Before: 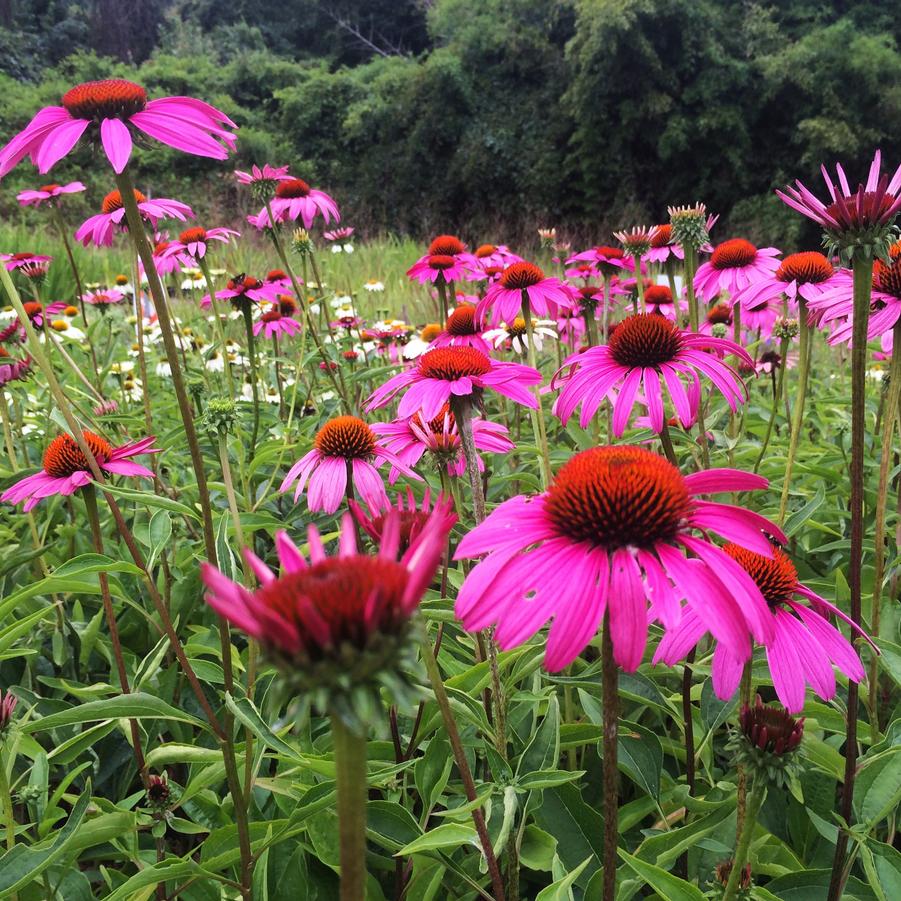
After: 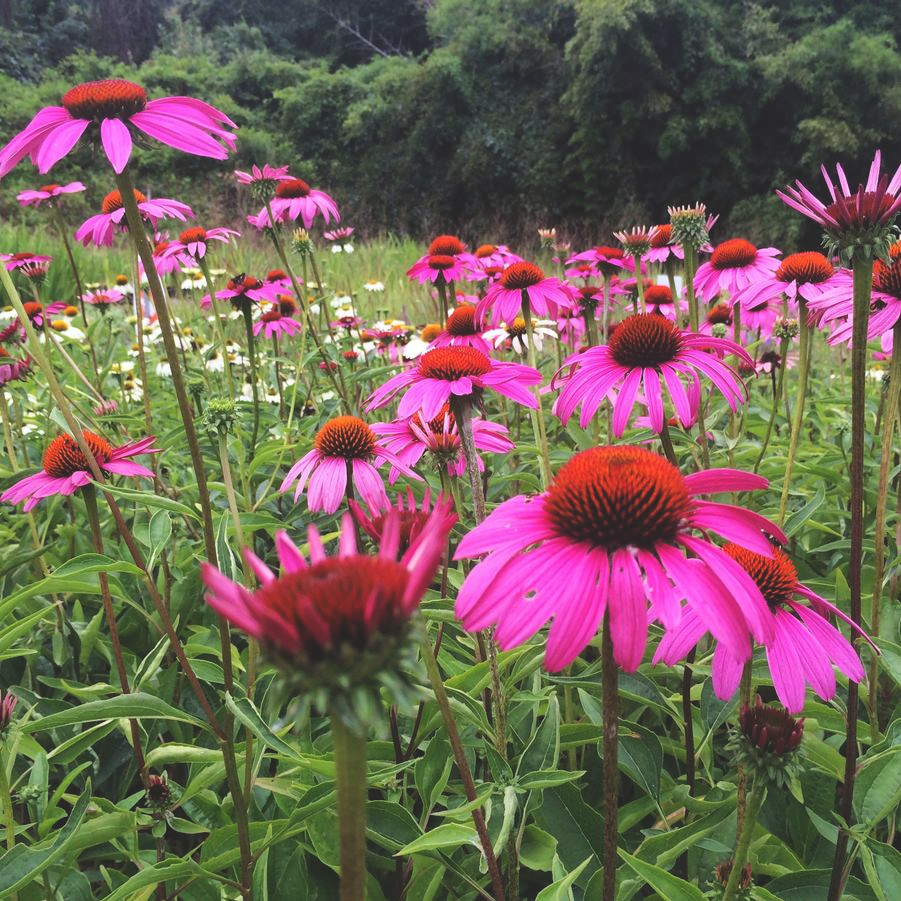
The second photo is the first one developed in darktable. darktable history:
exposure: black level correction -0.015, compensate highlight preservation false
shadows and highlights: radius 337.17, shadows 29.01, soften with gaussian
